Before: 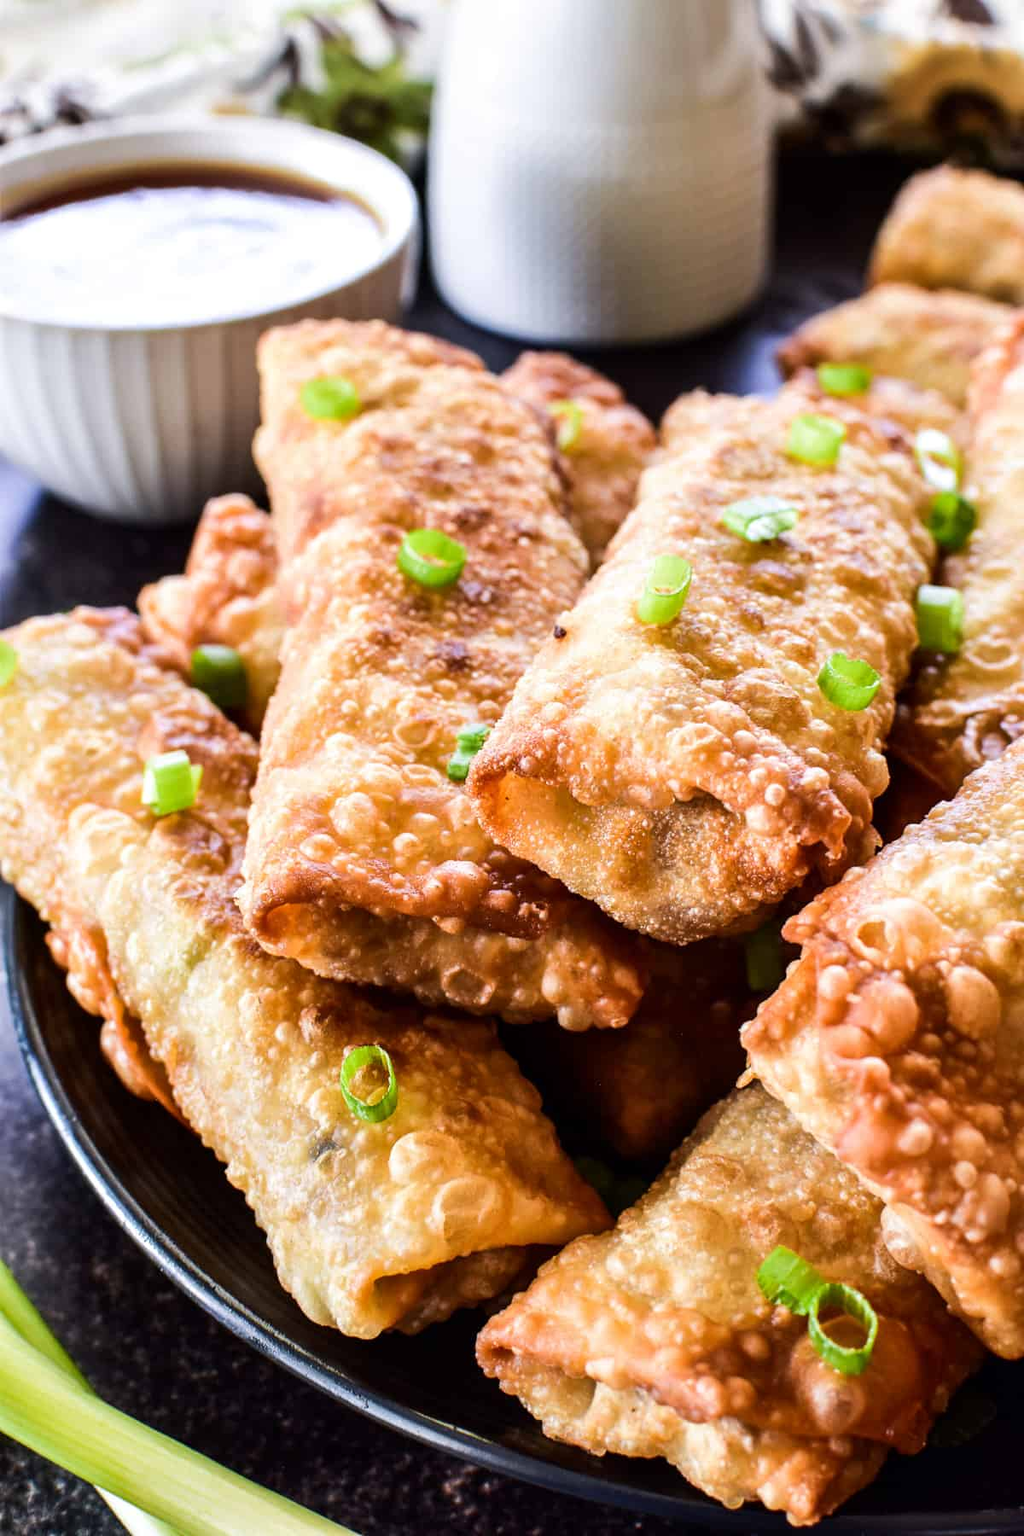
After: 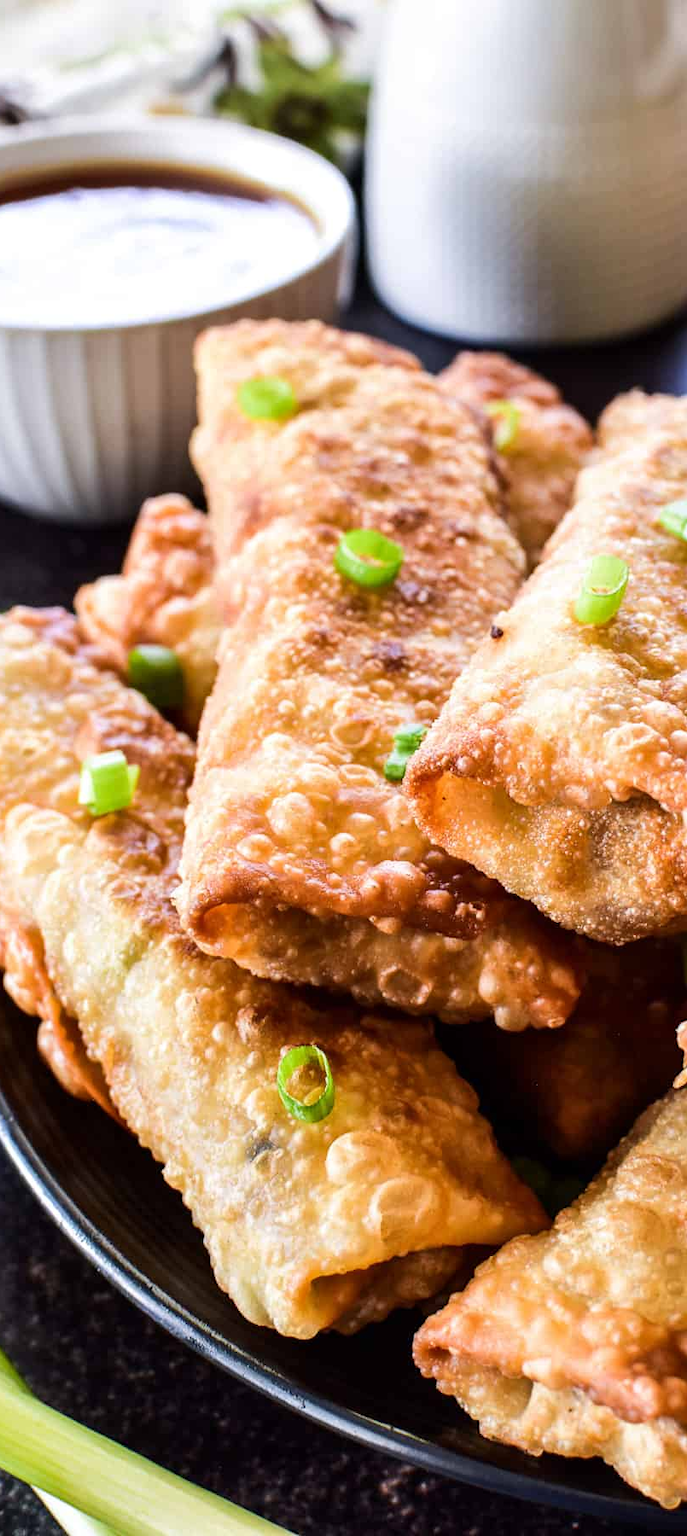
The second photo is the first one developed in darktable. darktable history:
crop and rotate: left 6.196%, right 26.567%
